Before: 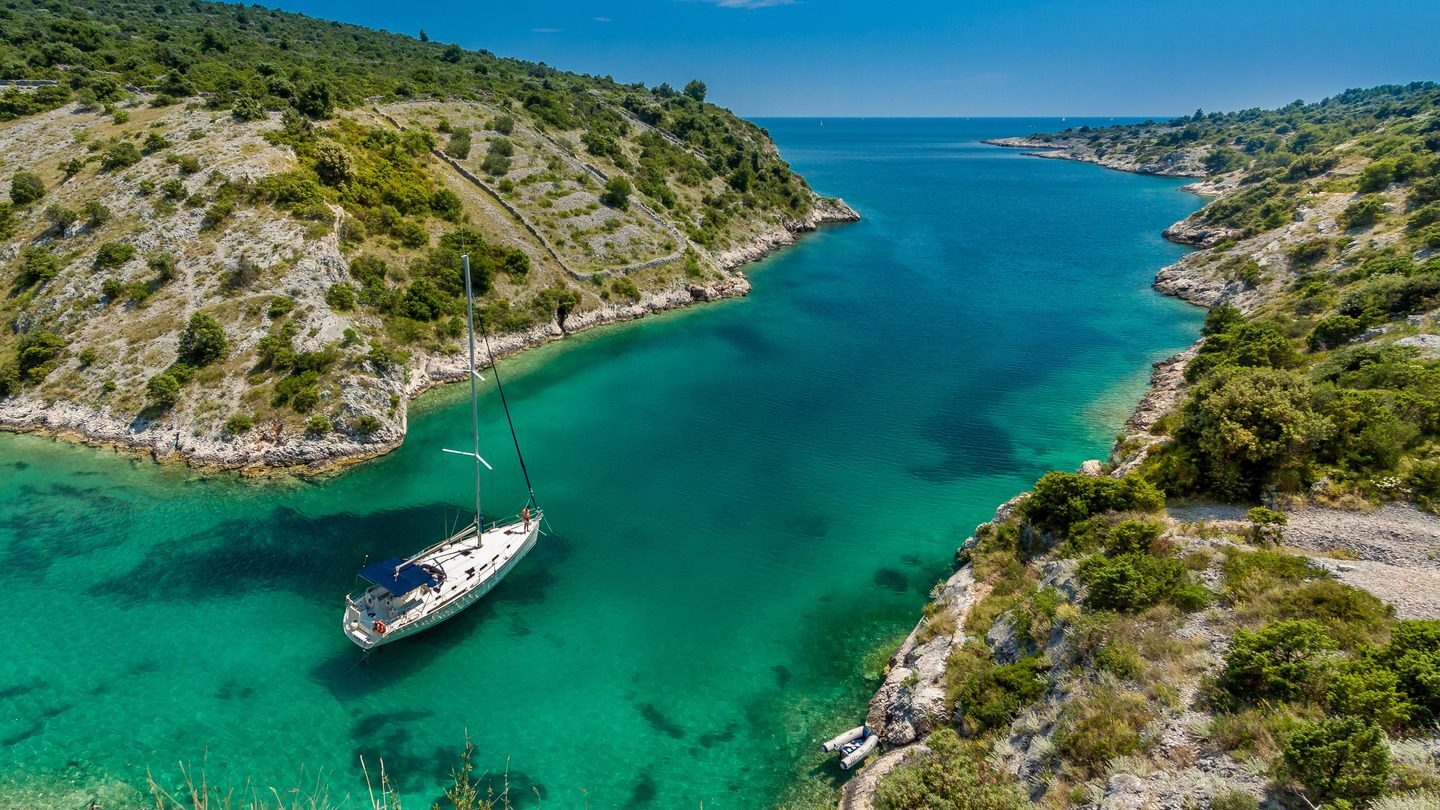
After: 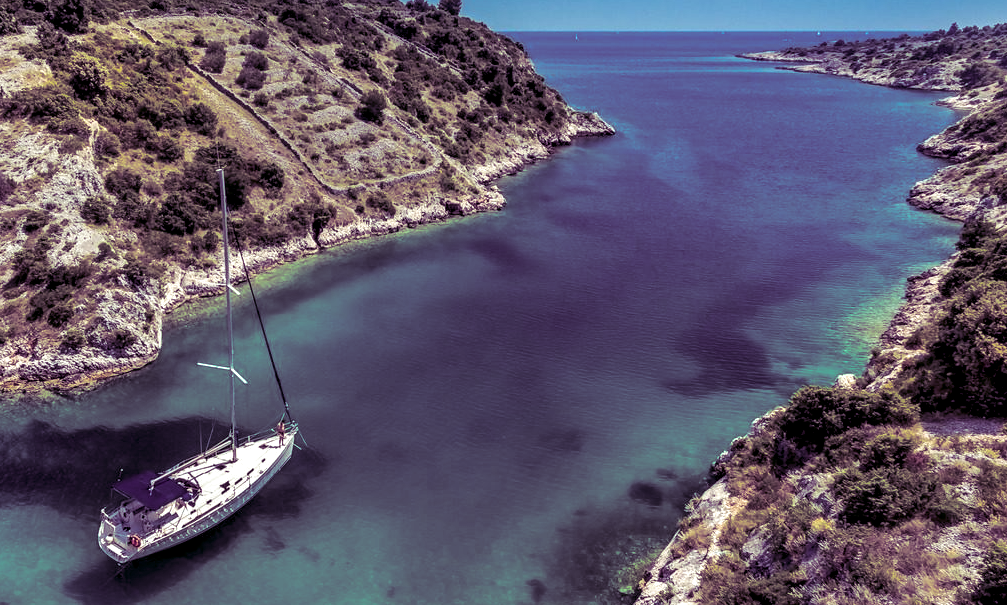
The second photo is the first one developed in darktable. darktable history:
local contrast: detail 135%, midtone range 0.75
split-toning: shadows › hue 277.2°, shadows › saturation 0.74
crop and rotate: left 17.046%, top 10.659%, right 12.989%, bottom 14.553%
